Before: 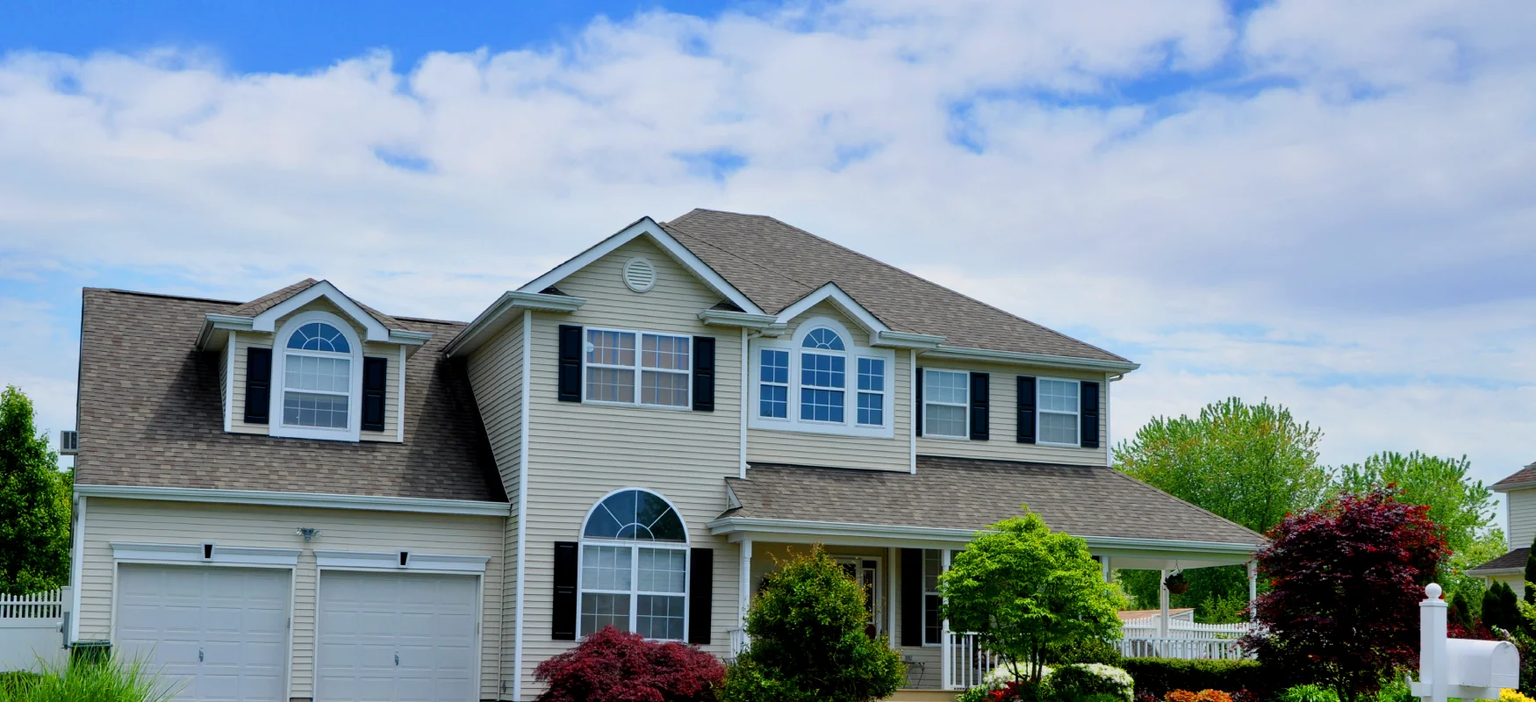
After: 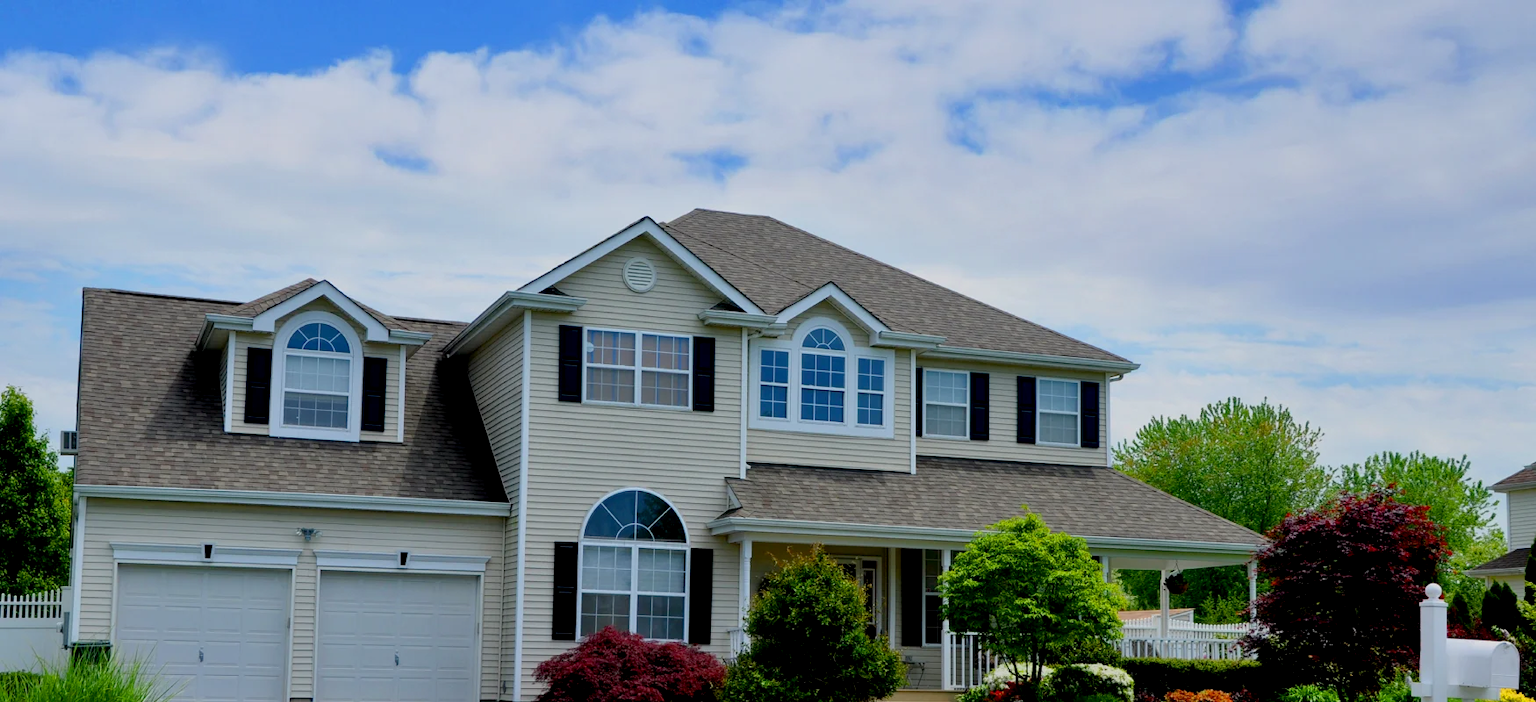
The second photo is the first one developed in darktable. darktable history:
exposure: black level correction 0.006, exposure -0.226 EV, compensate highlight preservation false
